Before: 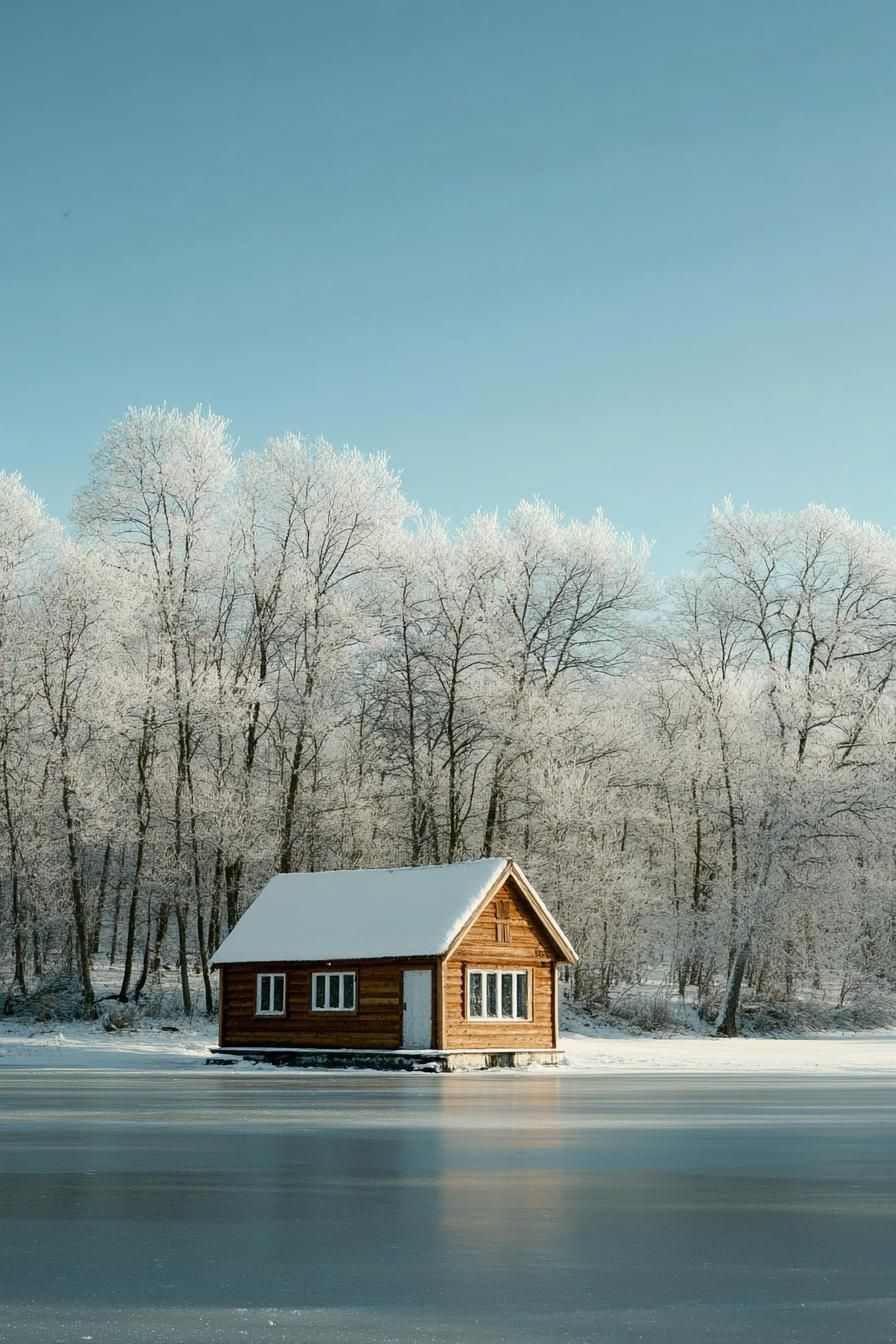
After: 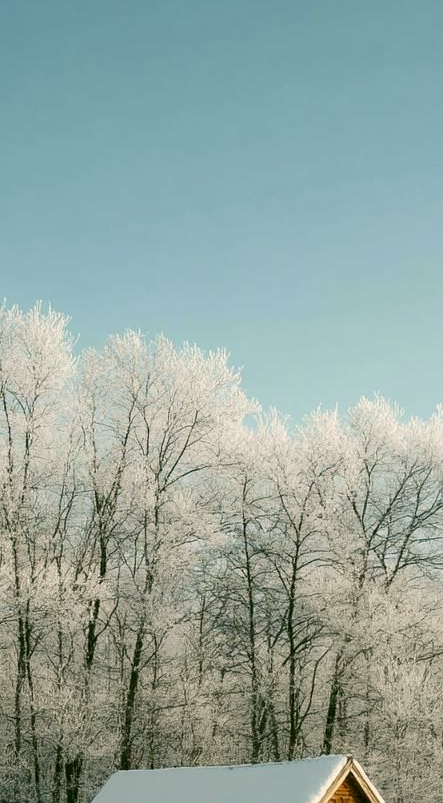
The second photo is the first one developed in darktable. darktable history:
color correction: highlights a* 4.58, highlights b* 4.91, shadows a* -8.12, shadows b* 4.77
crop: left 17.951%, top 7.667%, right 32.569%, bottom 32.574%
